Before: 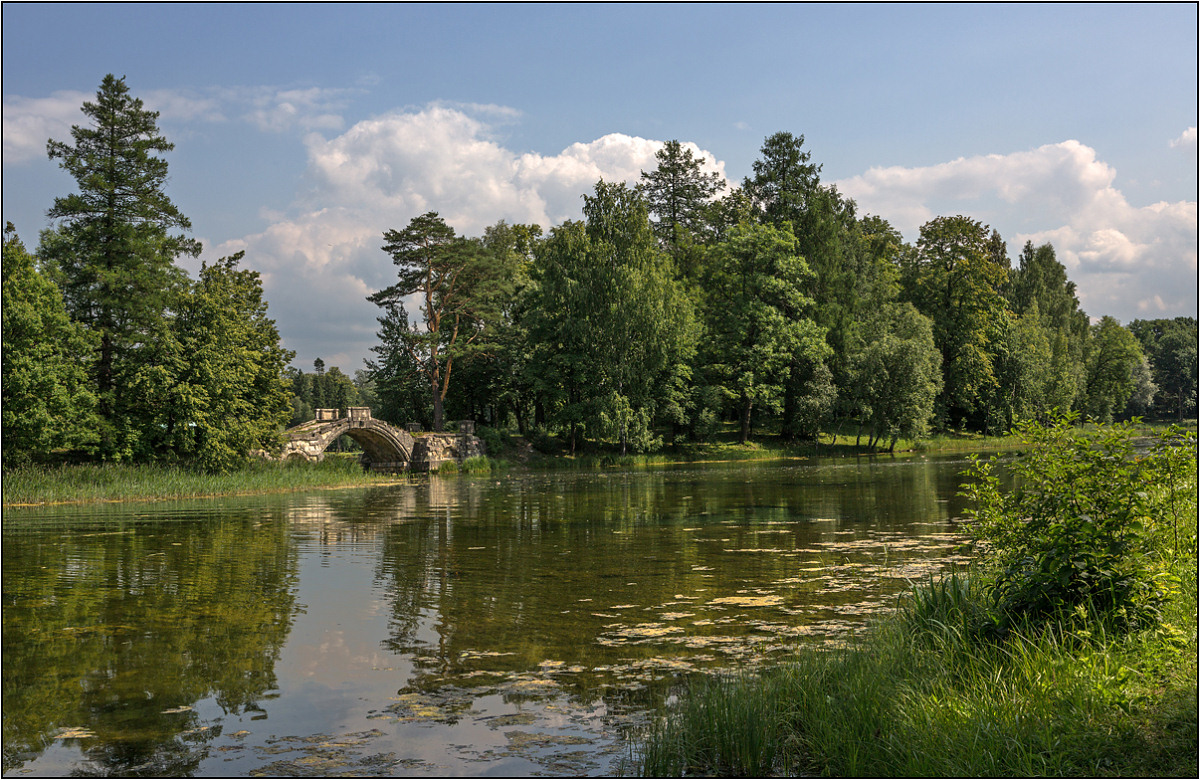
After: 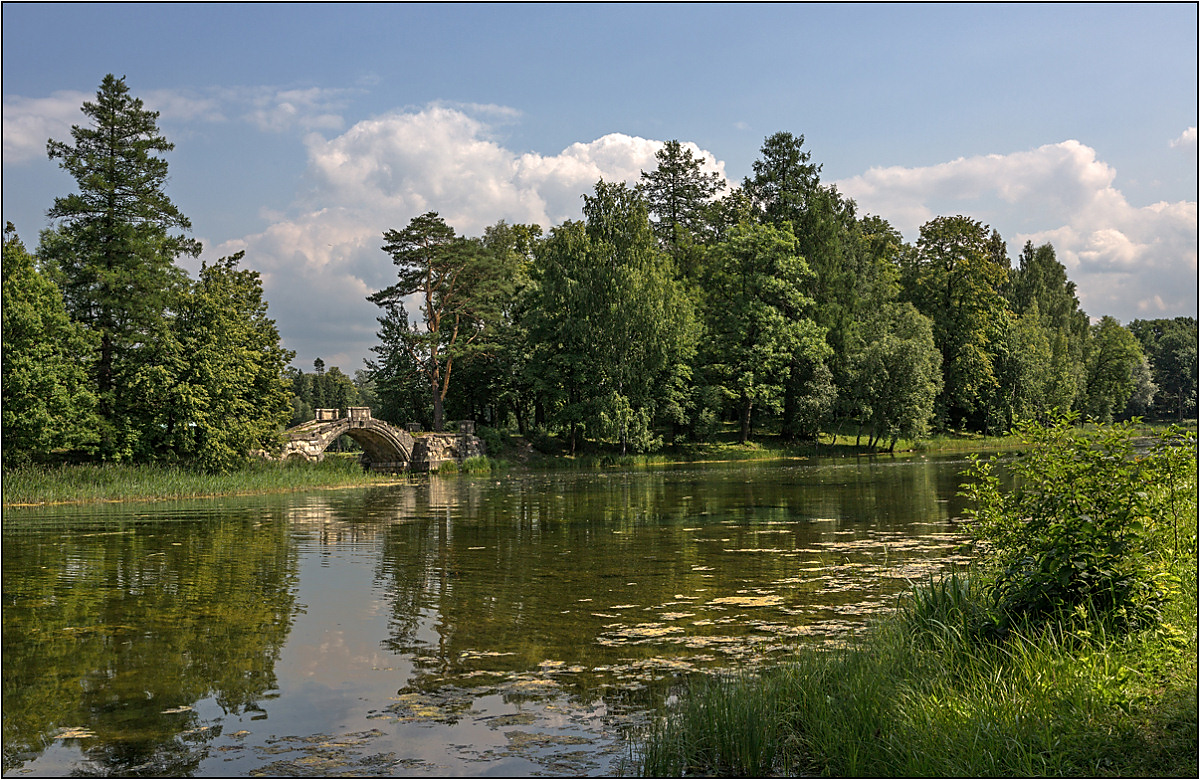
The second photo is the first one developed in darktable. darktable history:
sharpen: radius 1.827, amount 0.408, threshold 1.339
